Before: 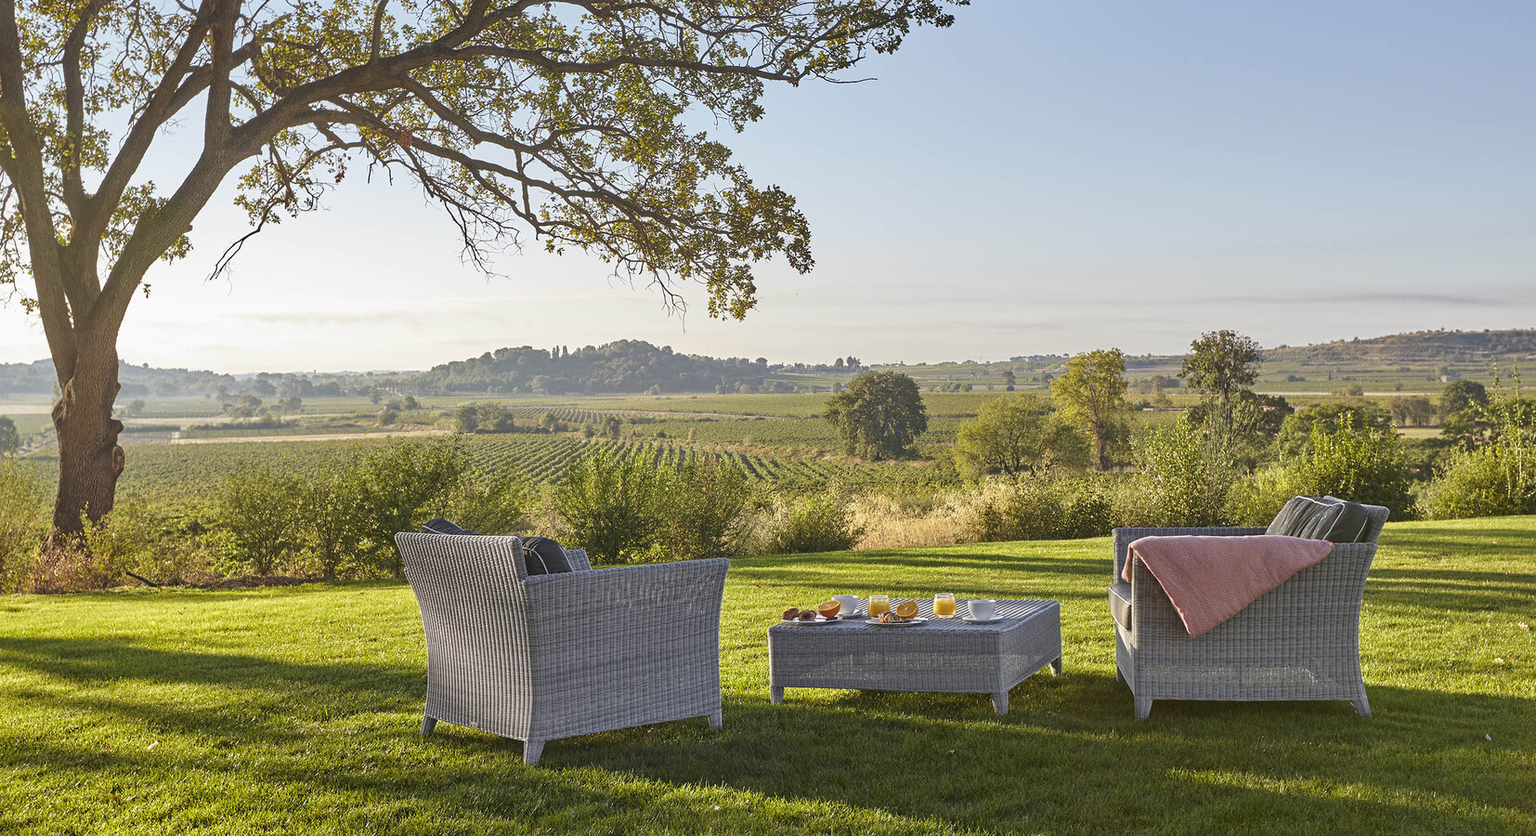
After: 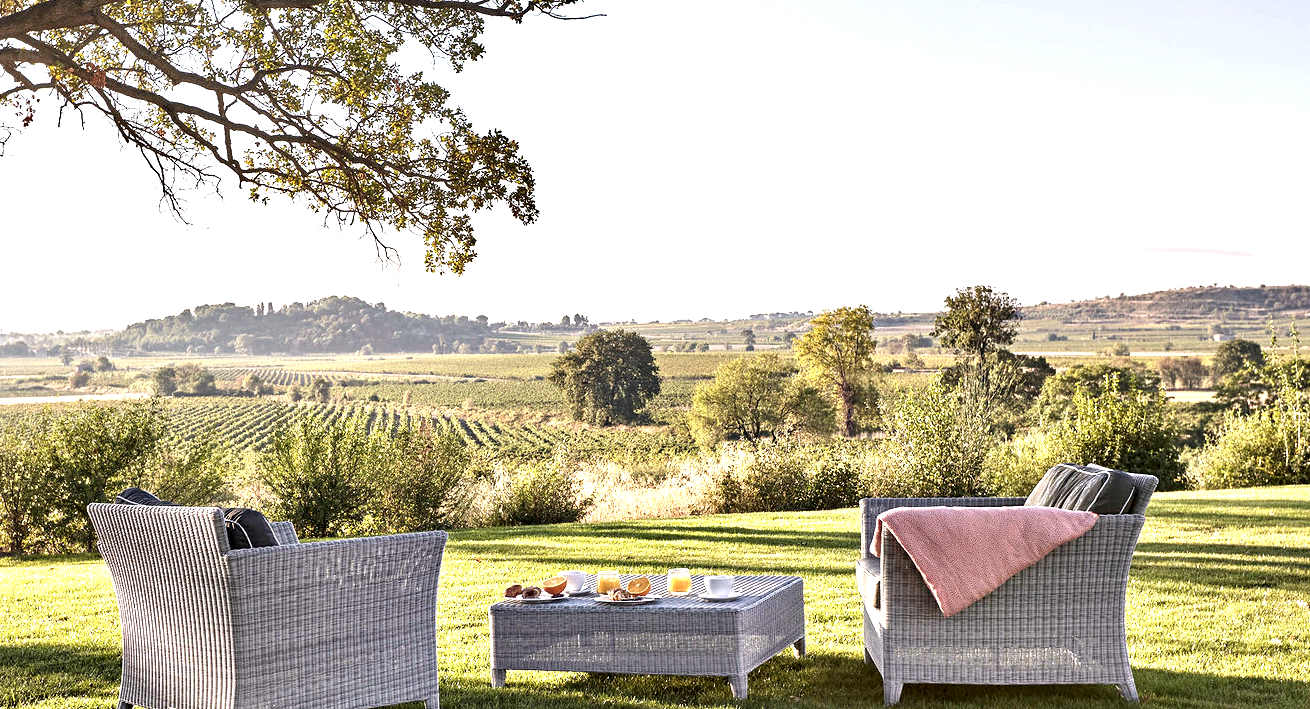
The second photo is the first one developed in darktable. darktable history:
crop and rotate: left 20.436%, top 7.855%, right 0.332%, bottom 13.363%
exposure: black level correction 0.001, exposure 1 EV, compensate highlight preservation false
contrast equalizer: octaves 7, y [[0.6 ×6], [0.55 ×6], [0 ×6], [0 ×6], [0 ×6]]
color correction: highlights a* 5.59, highlights b* 5.19, saturation 0.671
